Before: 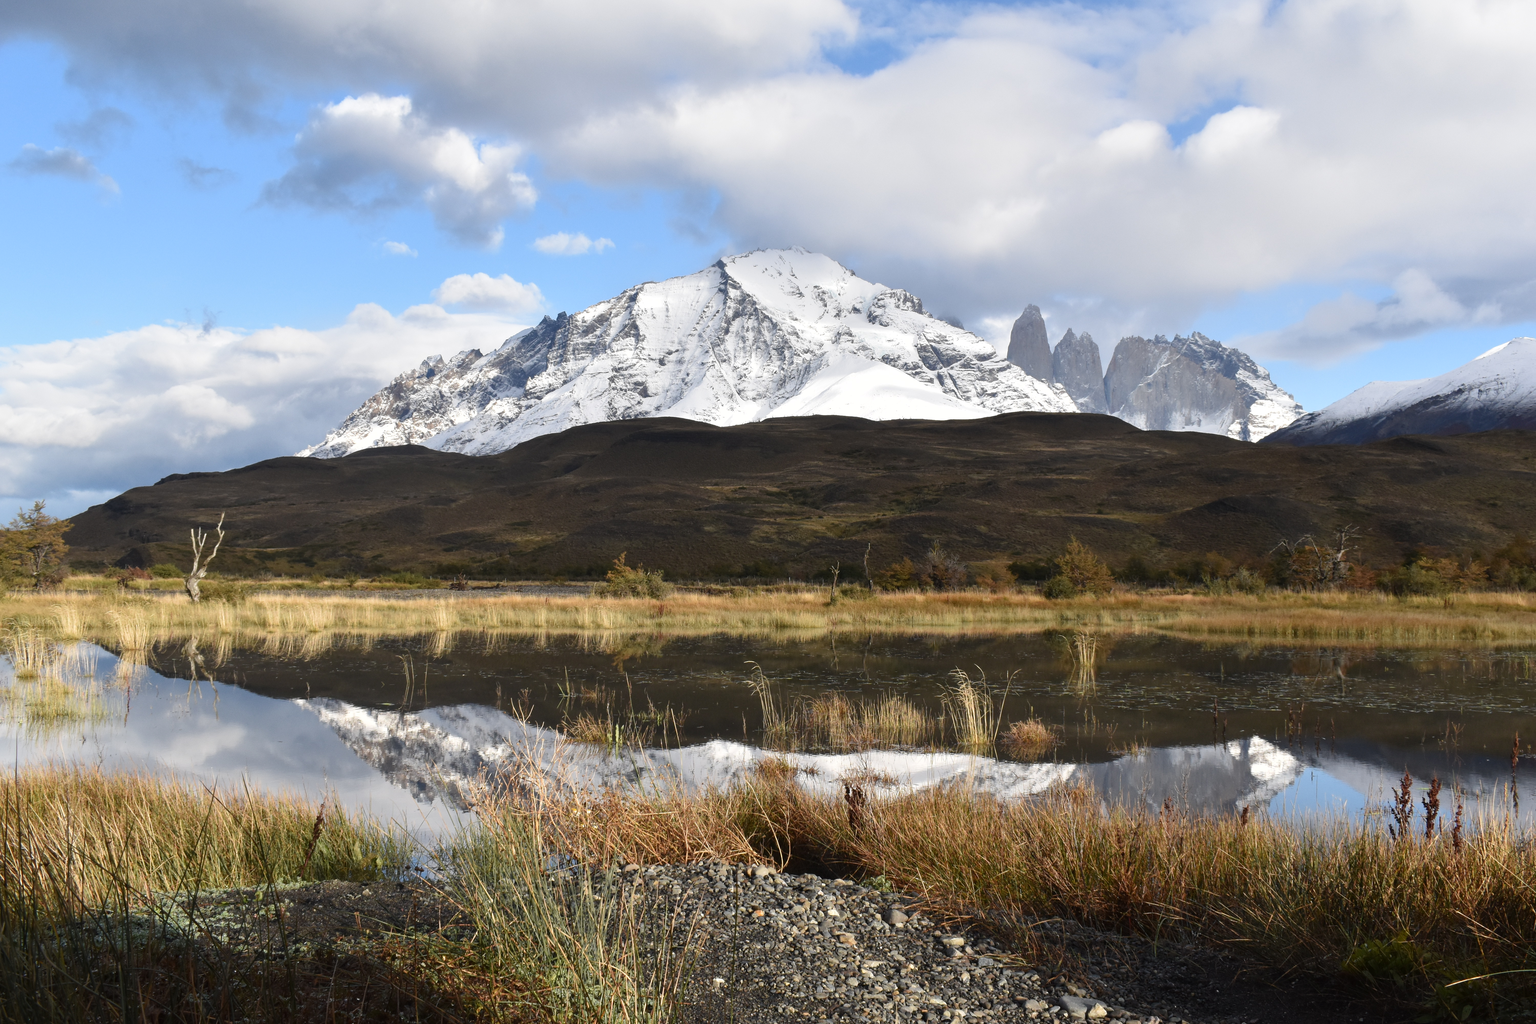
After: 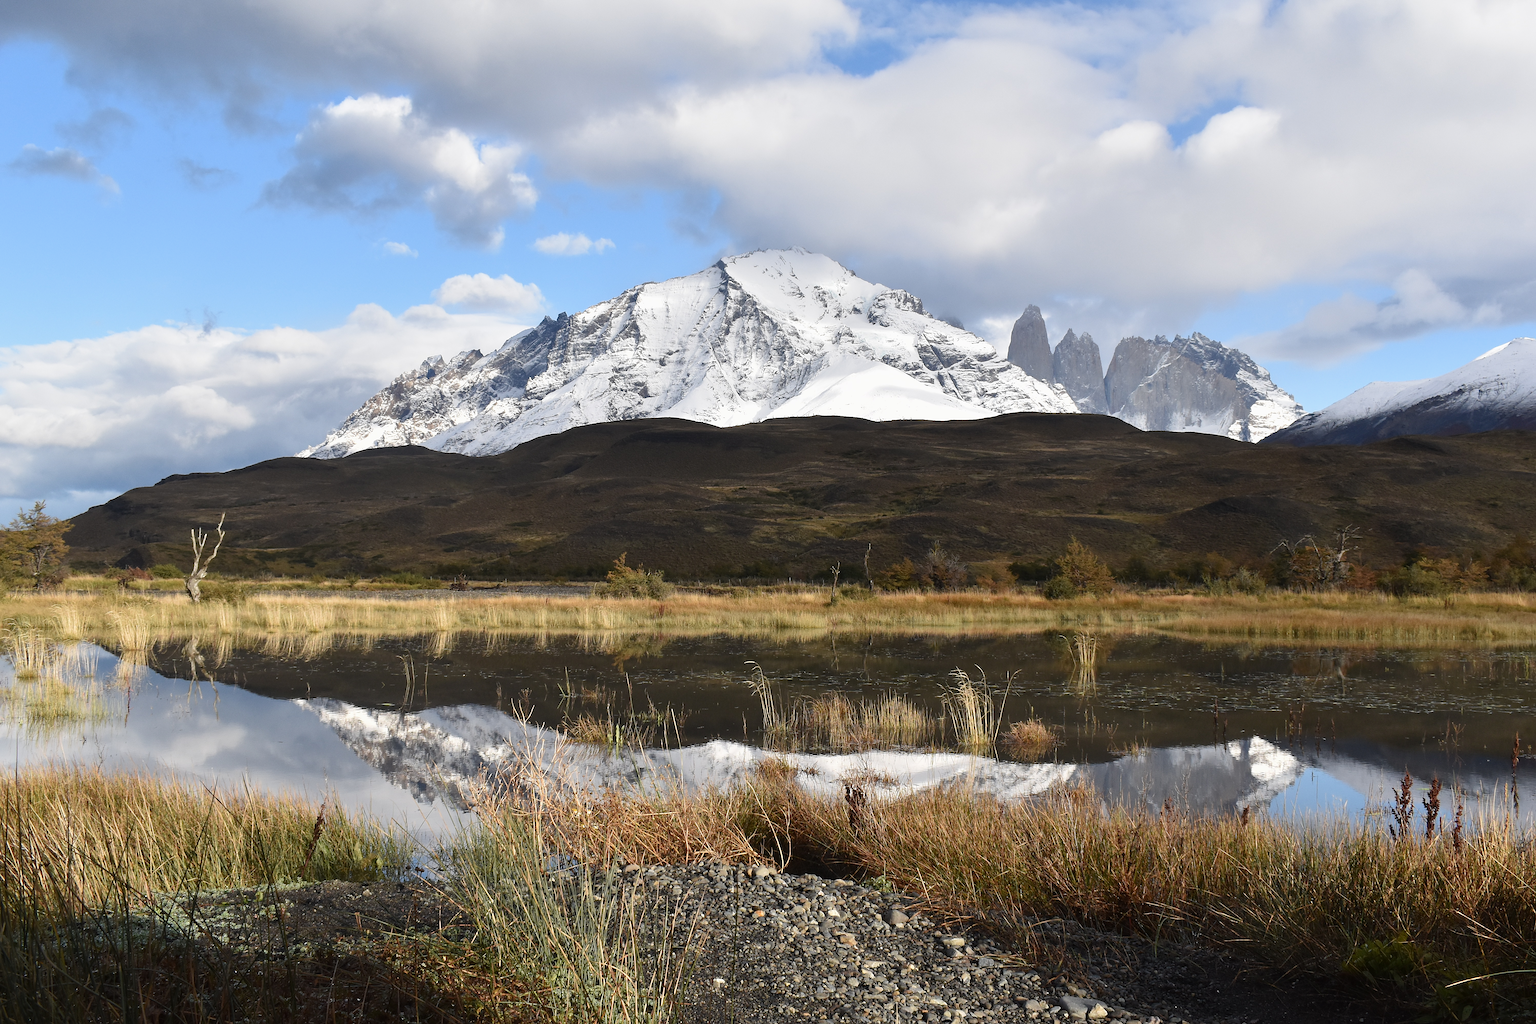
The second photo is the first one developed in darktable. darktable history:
sharpen: on, module defaults
exposure: exposure -0.05 EV, compensate highlight preservation false
